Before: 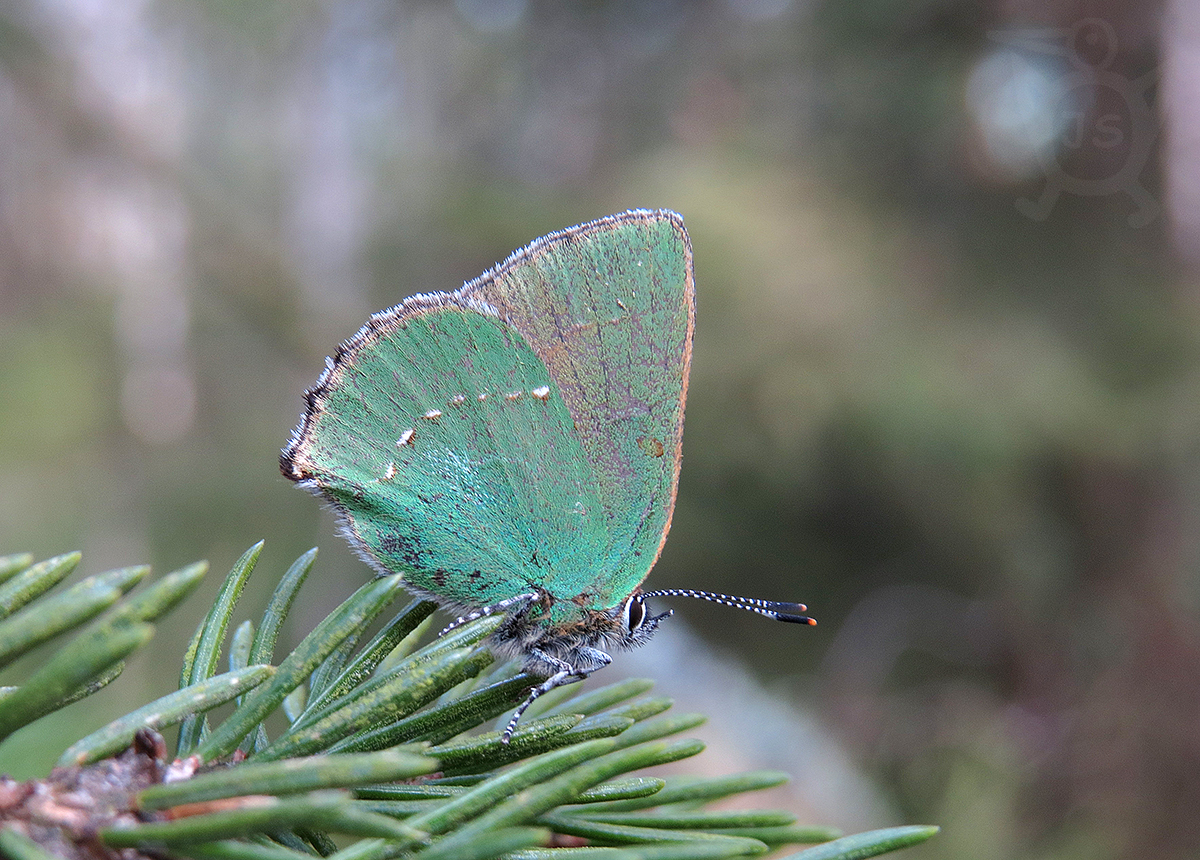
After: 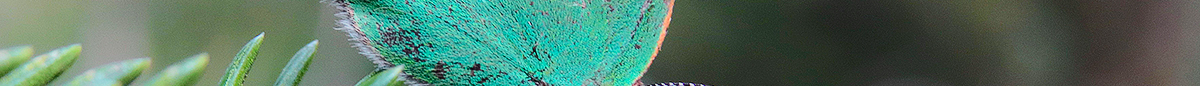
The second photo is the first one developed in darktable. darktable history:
crop and rotate: top 59.084%, bottom 30.916%
tone curve: curves: ch0 [(0, 0.018) (0.036, 0.038) (0.15, 0.131) (0.27, 0.247) (0.503, 0.556) (0.763, 0.785) (1, 0.919)]; ch1 [(0, 0) (0.203, 0.158) (0.333, 0.283) (0.451, 0.417) (0.502, 0.5) (0.519, 0.522) (0.562, 0.588) (0.603, 0.664) (0.722, 0.813) (1, 1)]; ch2 [(0, 0) (0.29, 0.295) (0.404, 0.436) (0.497, 0.499) (0.521, 0.523) (0.561, 0.605) (0.639, 0.664) (0.712, 0.764) (1, 1)], color space Lab, independent channels, preserve colors none
